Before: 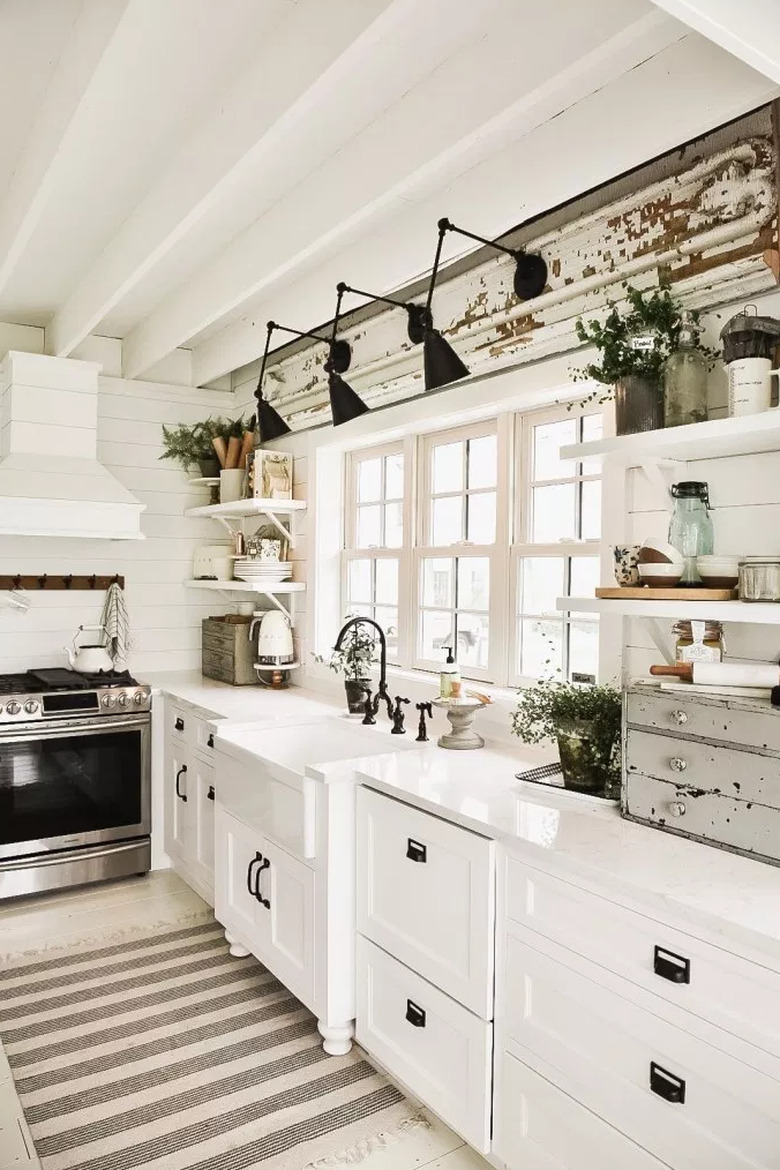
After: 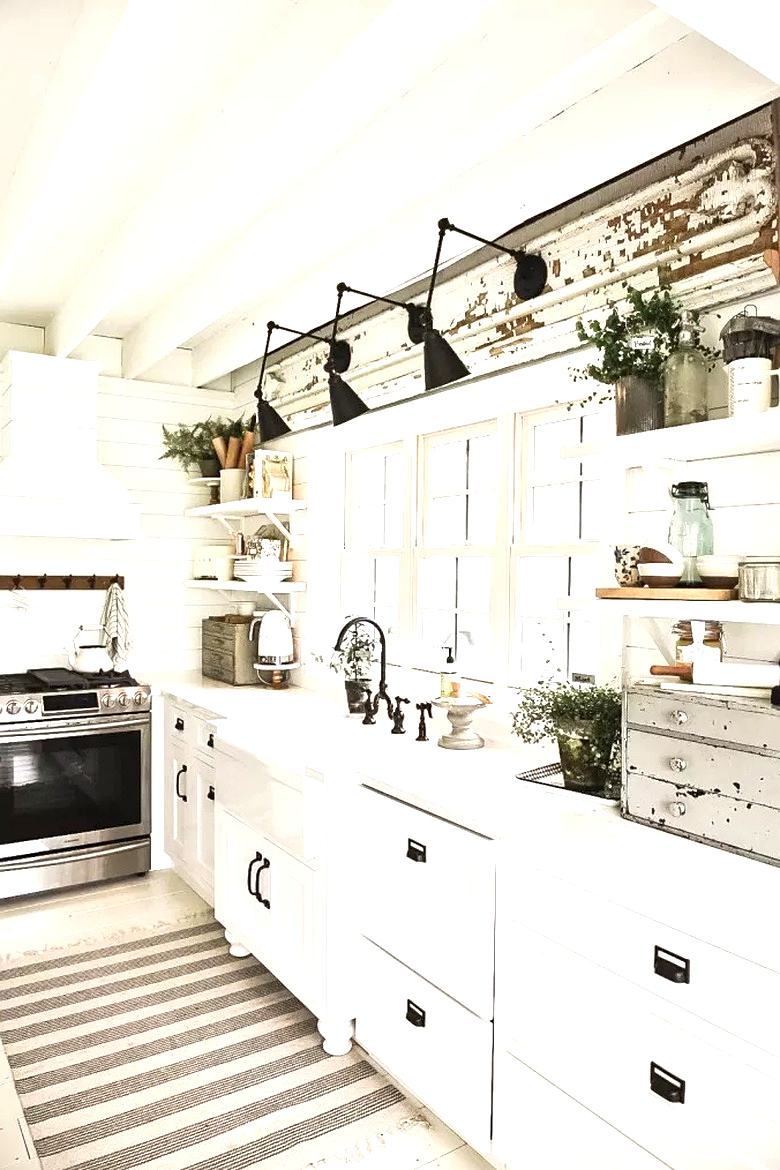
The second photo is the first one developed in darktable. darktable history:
sharpen: amount 0.2
exposure: exposure 0.74 EV, compensate highlight preservation false
